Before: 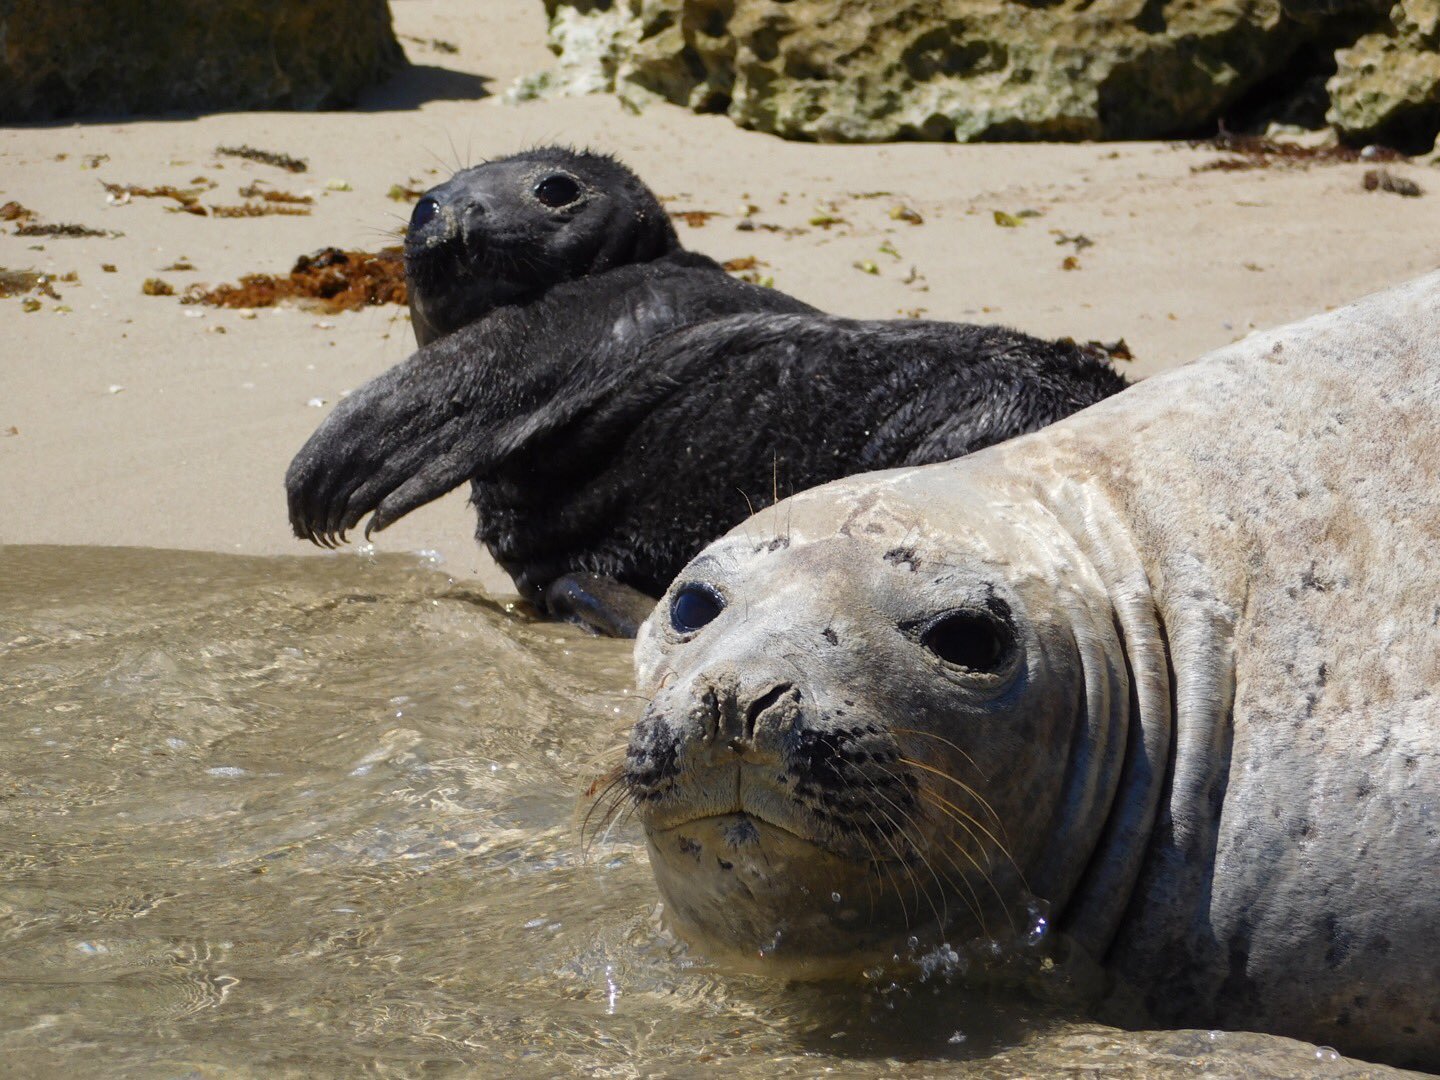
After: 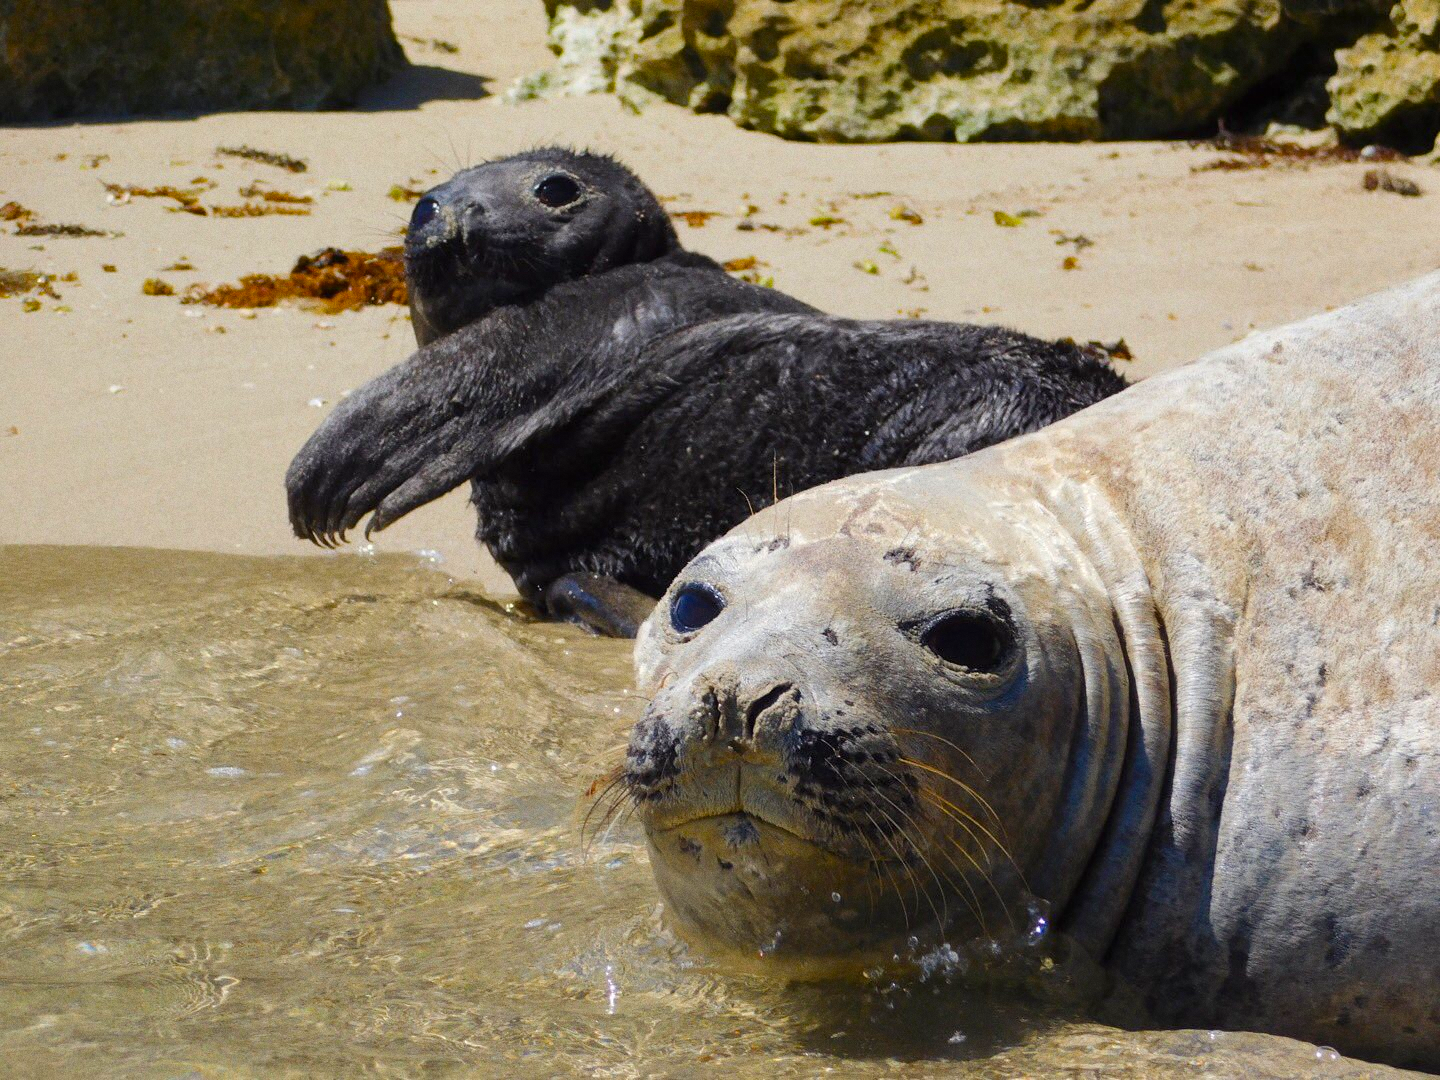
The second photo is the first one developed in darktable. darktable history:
color balance rgb: perceptual saturation grading › global saturation 25%, perceptual brilliance grading › mid-tones 10%, perceptual brilliance grading › shadows 15%, global vibrance 20%
grain: coarseness 0.09 ISO
